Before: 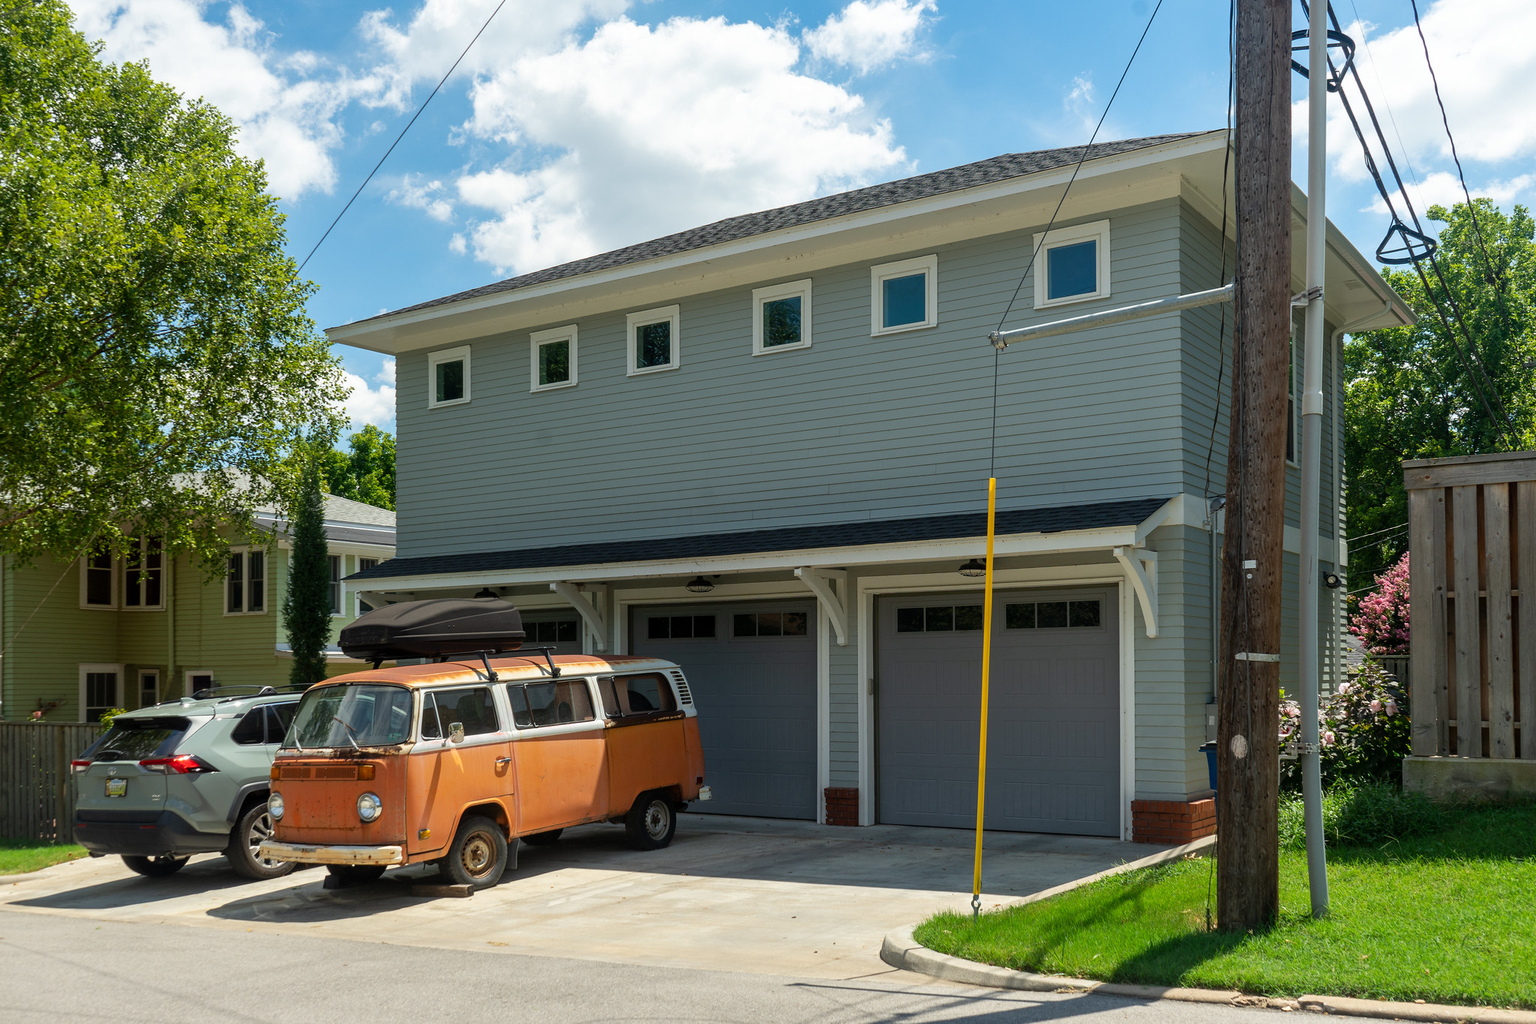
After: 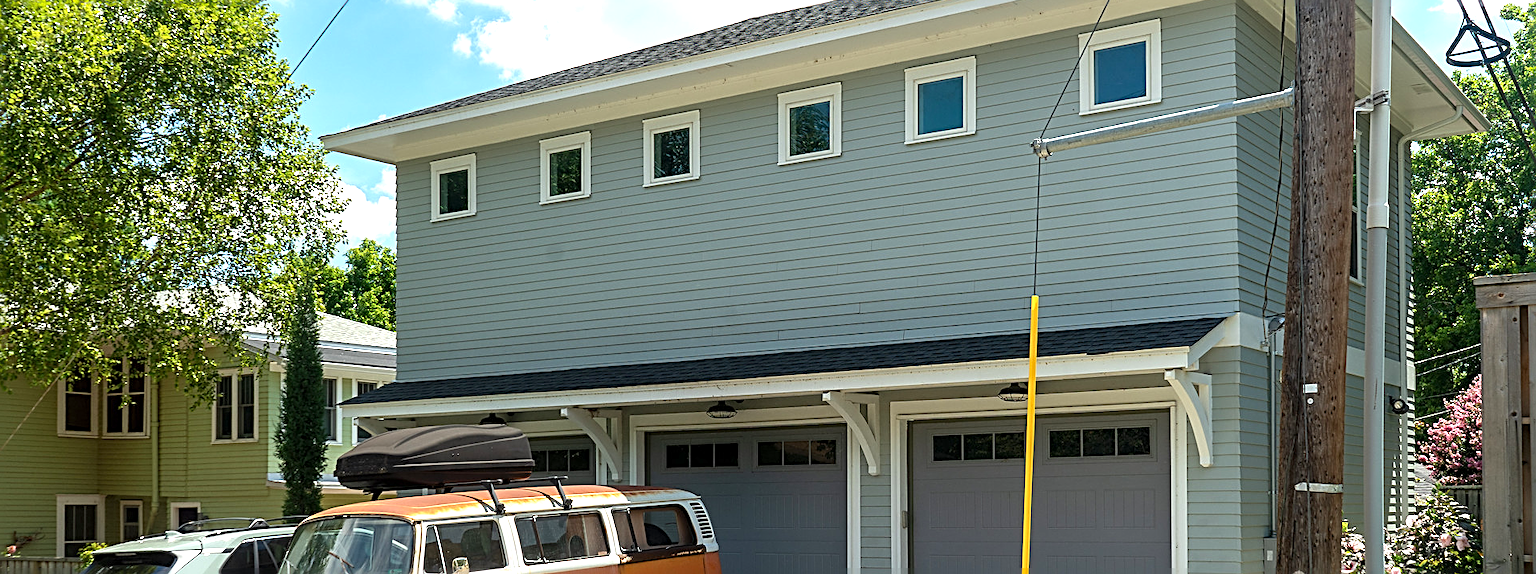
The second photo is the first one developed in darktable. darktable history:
exposure: exposure 0.781 EV, compensate exposure bias true, compensate highlight preservation false
crop: left 1.757%, top 19.724%, right 4.866%, bottom 27.867%
sharpen: radius 2.848, amount 0.707
